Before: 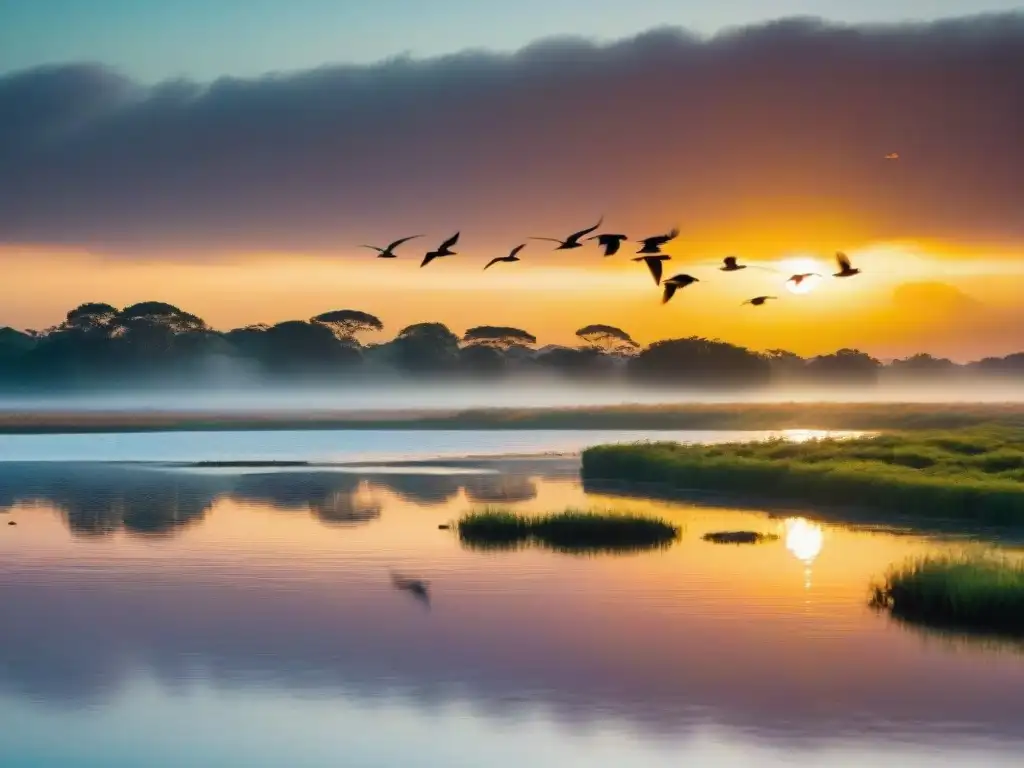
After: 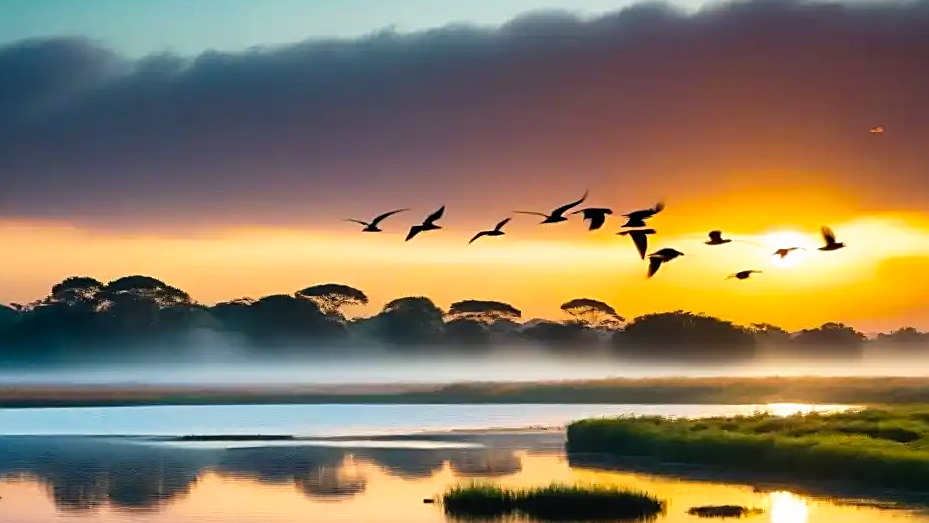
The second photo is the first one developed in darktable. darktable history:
tone curve: curves: ch0 [(0, 0) (0.003, 0.001) (0.011, 0.005) (0.025, 0.011) (0.044, 0.02) (0.069, 0.031) (0.1, 0.045) (0.136, 0.078) (0.177, 0.124) (0.224, 0.18) (0.277, 0.245) (0.335, 0.315) (0.399, 0.393) (0.468, 0.477) (0.543, 0.569) (0.623, 0.666) (0.709, 0.771) (0.801, 0.871) (0.898, 0.965) (1, 1)], preserve colors none
crop: left 1.549%, top 3.431%, right 7.664%, bottom 28.454%
sharpen: on, module defaults
